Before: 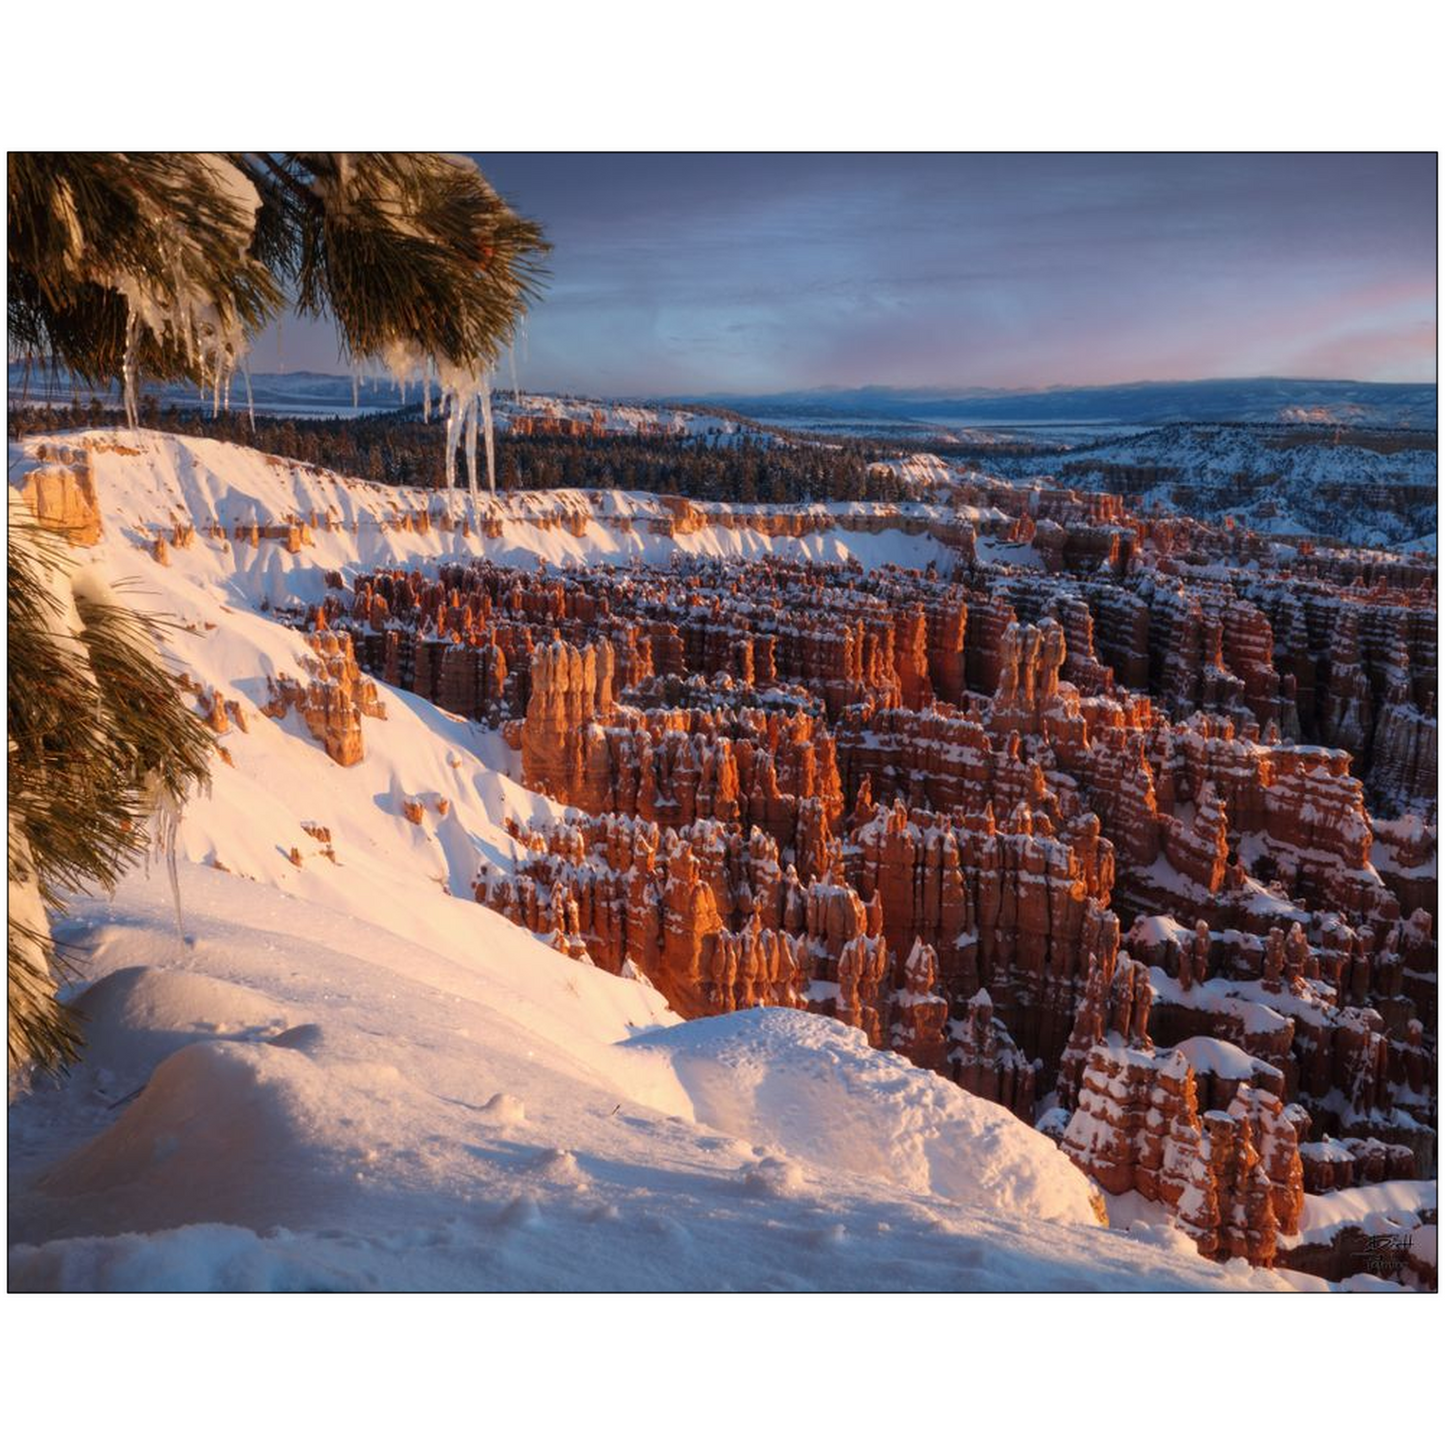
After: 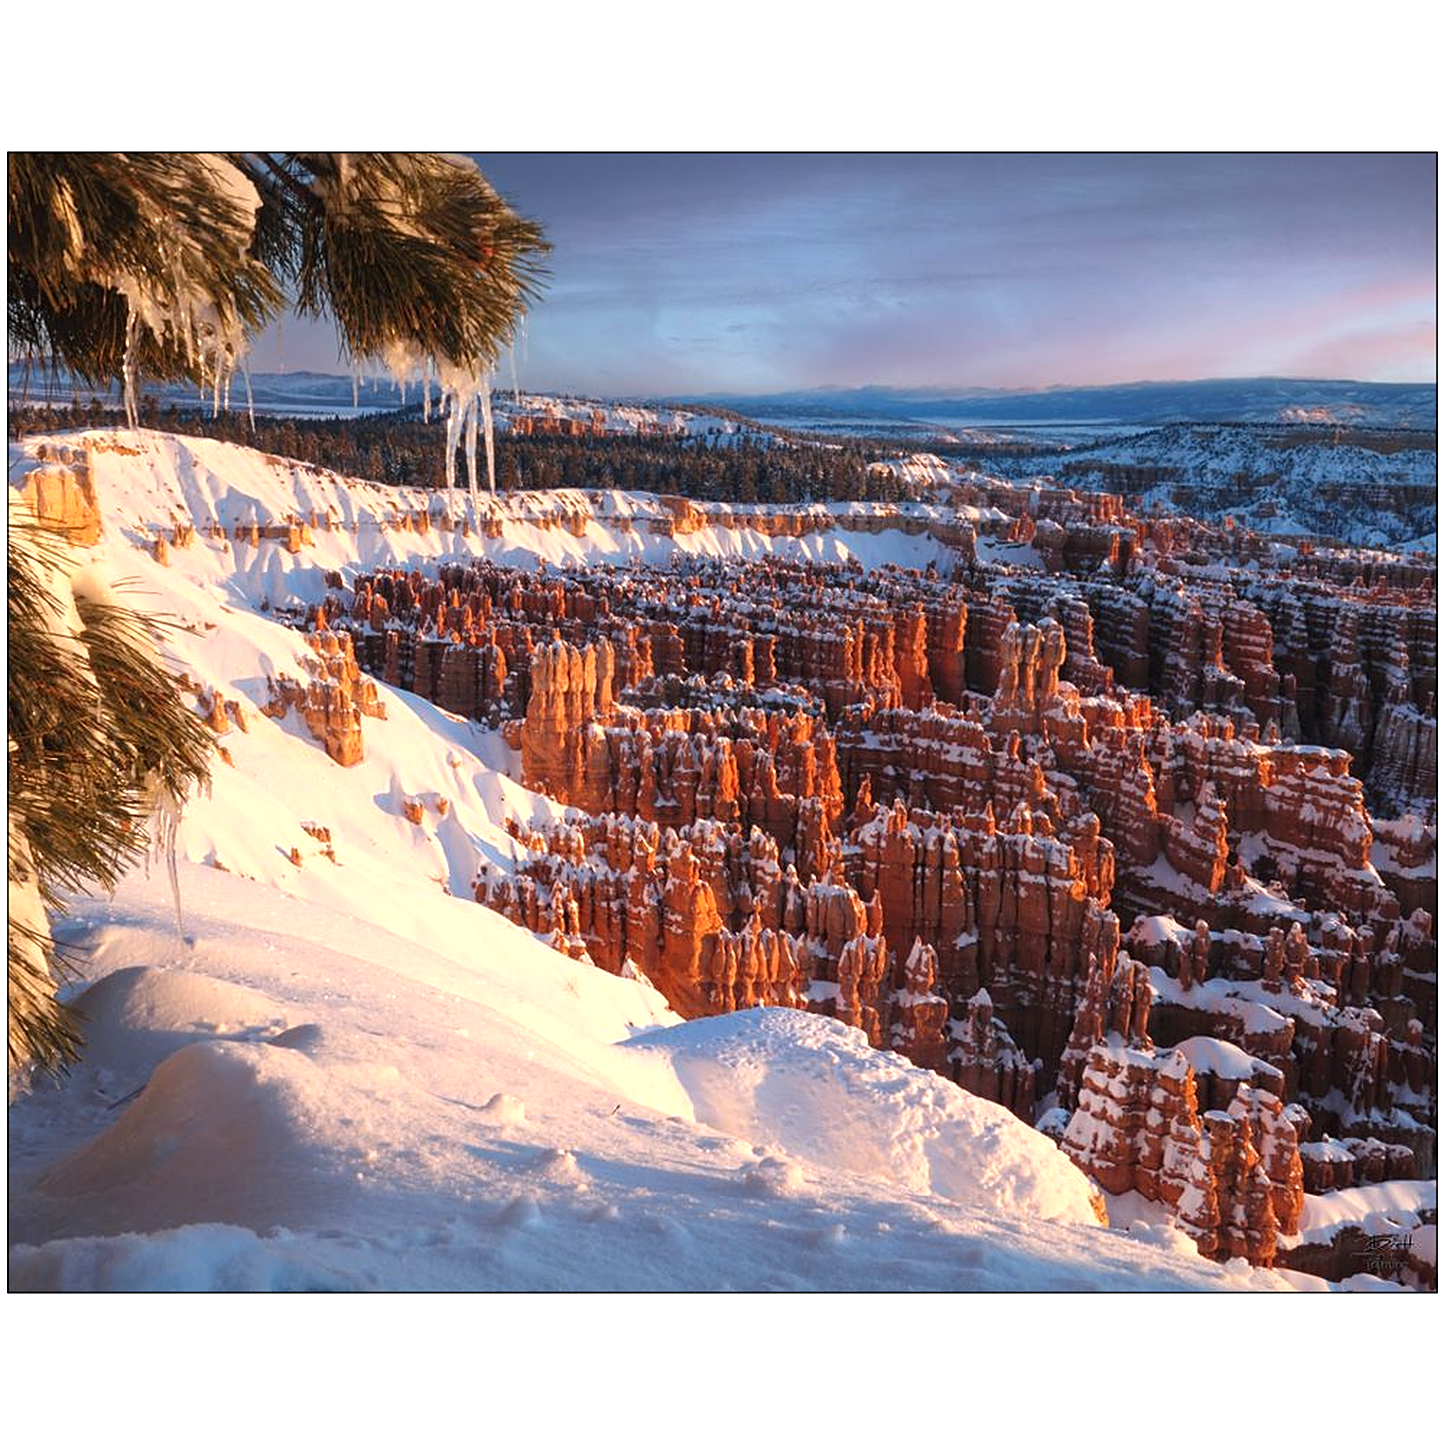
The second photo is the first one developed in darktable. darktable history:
exposure: black level correction -0.002, exposure 0.547 EV, compensate highlight preservation false
sharpen: on, module defaults
